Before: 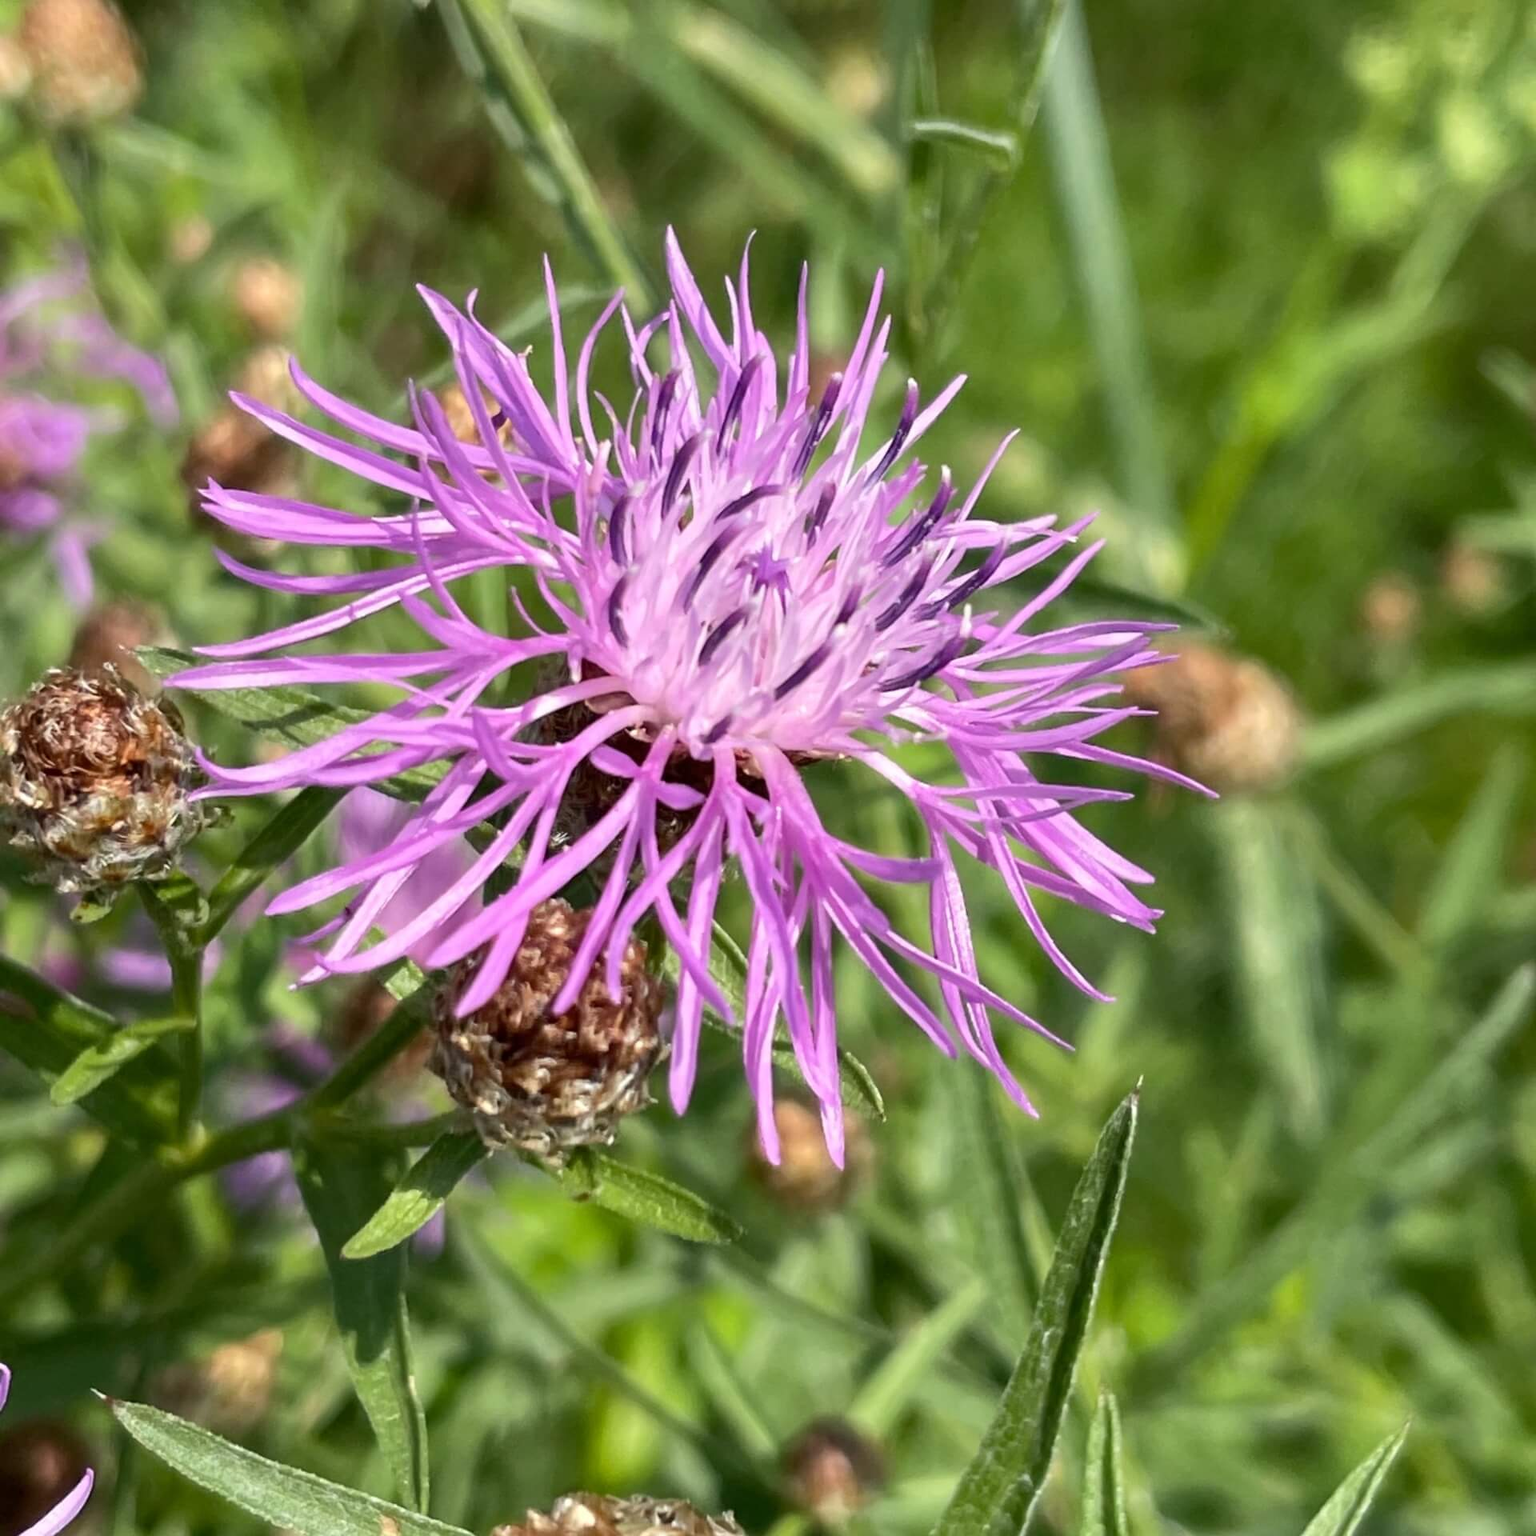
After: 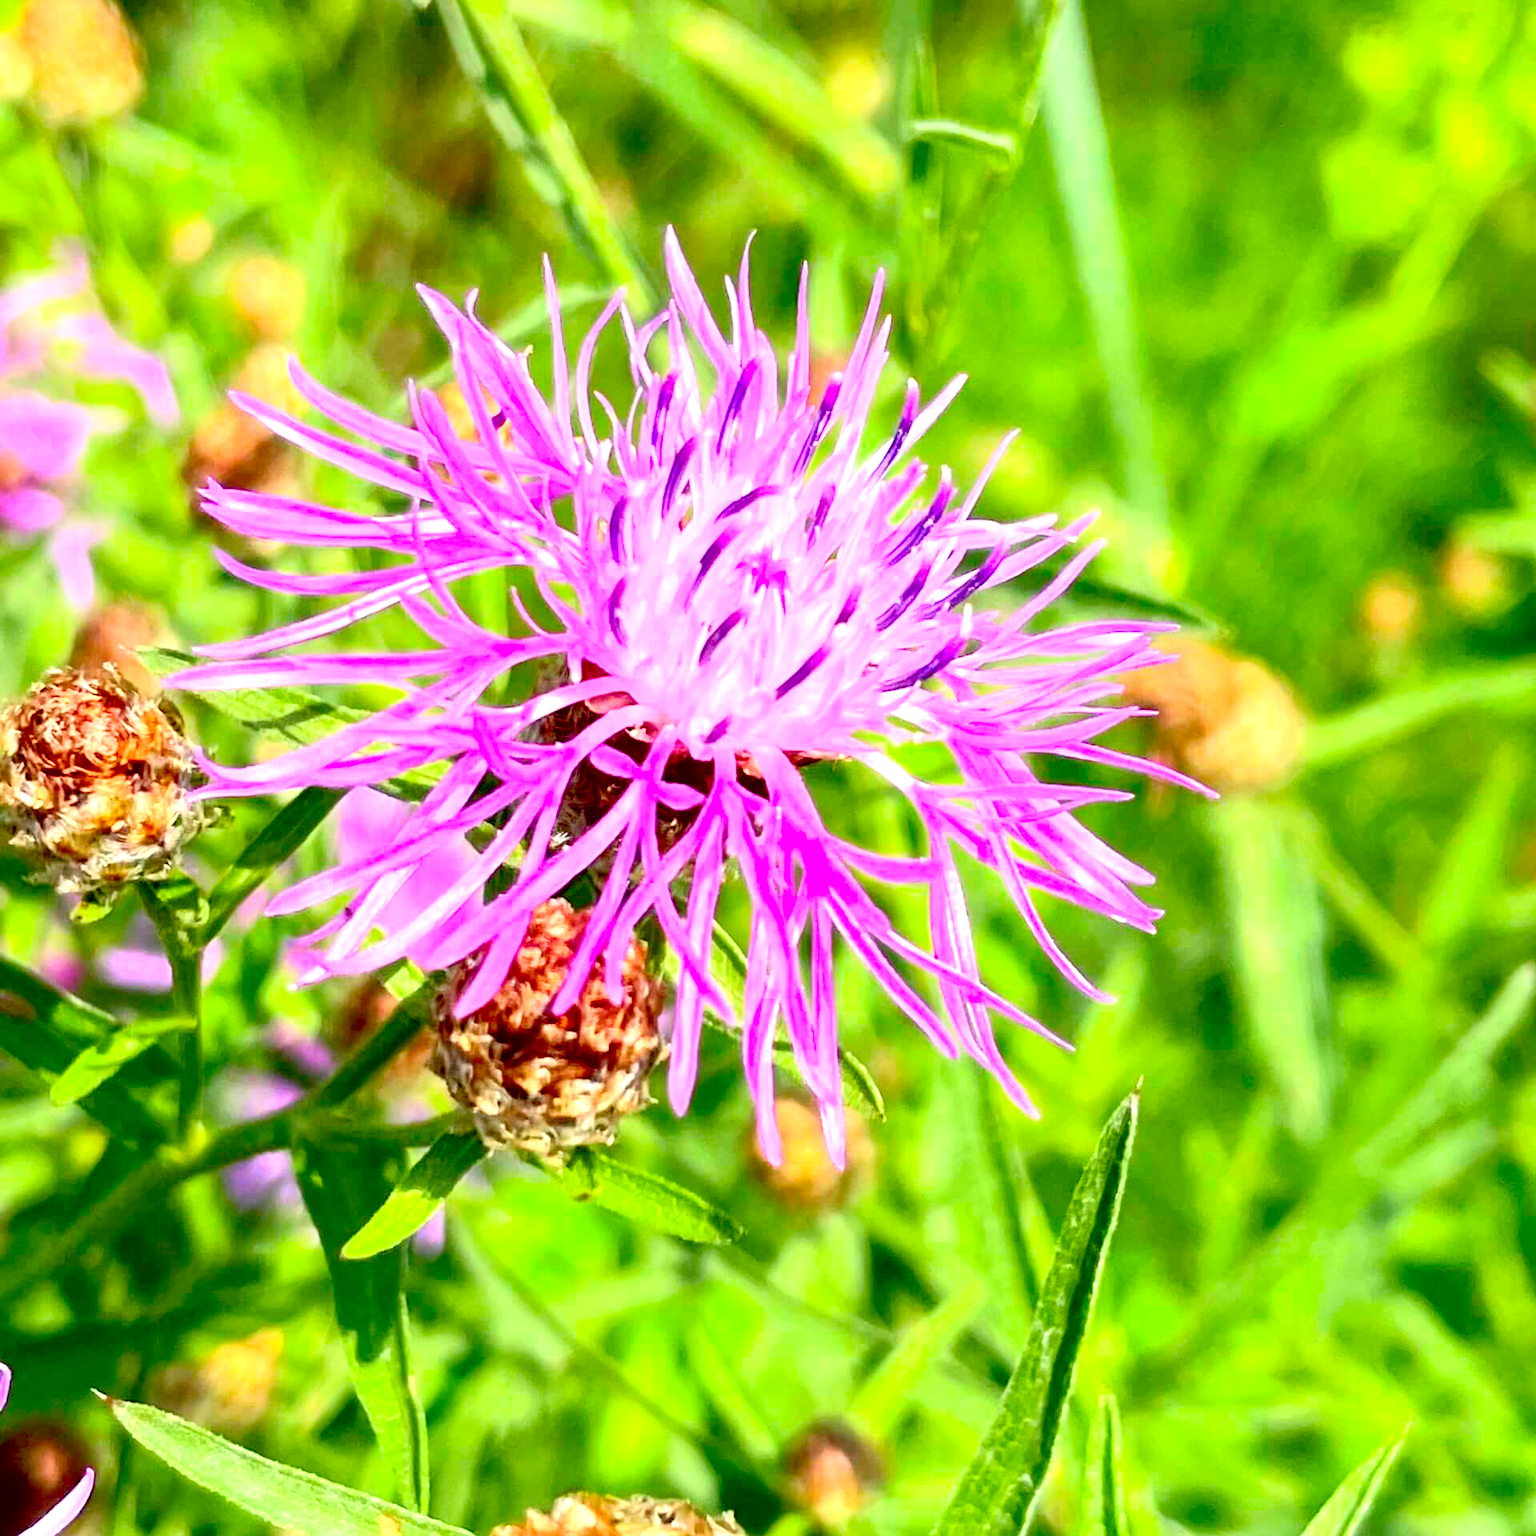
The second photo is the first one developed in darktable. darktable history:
contrast brightness saturation: contrast 0.199, brightness 0.2, saturation 0.804
exposure: black level correction 0.01, exposure 1 EV, compensate highlight preservation false
